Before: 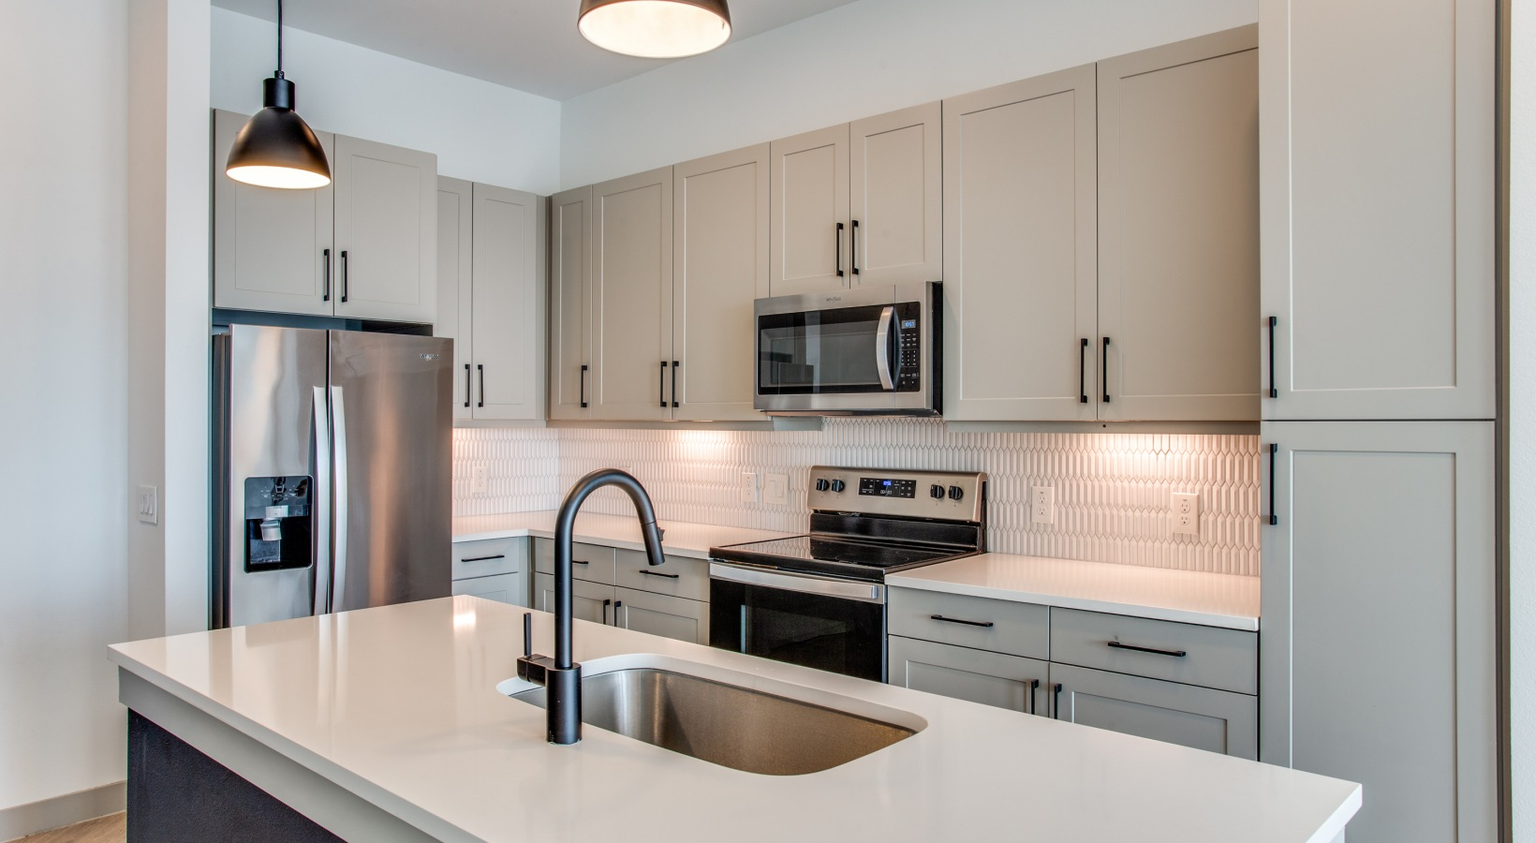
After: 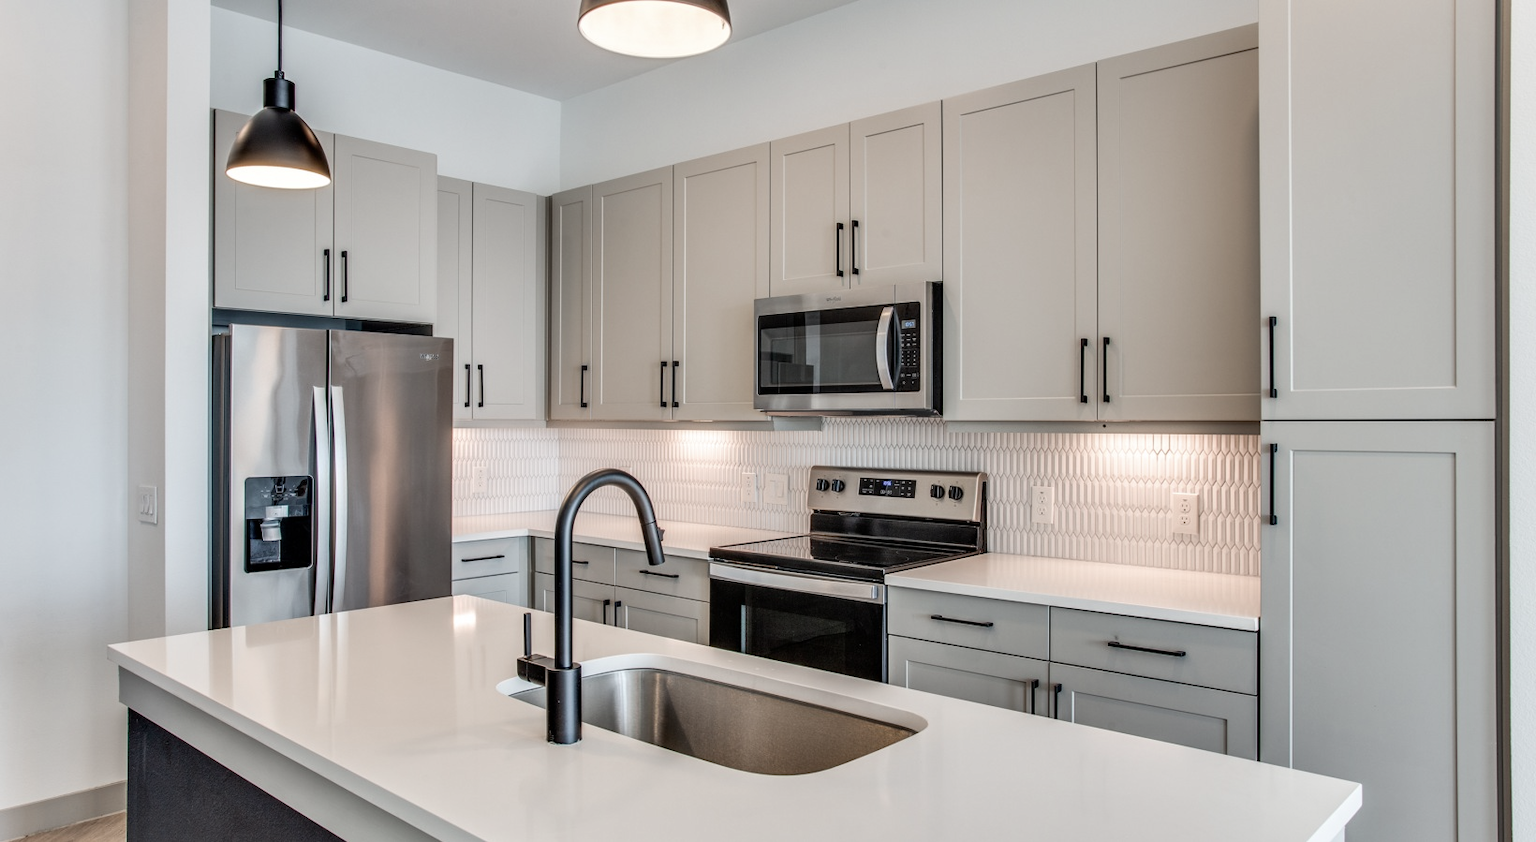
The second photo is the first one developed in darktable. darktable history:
contrast brightness saturation: contrast 0.101, saturation -0.353
